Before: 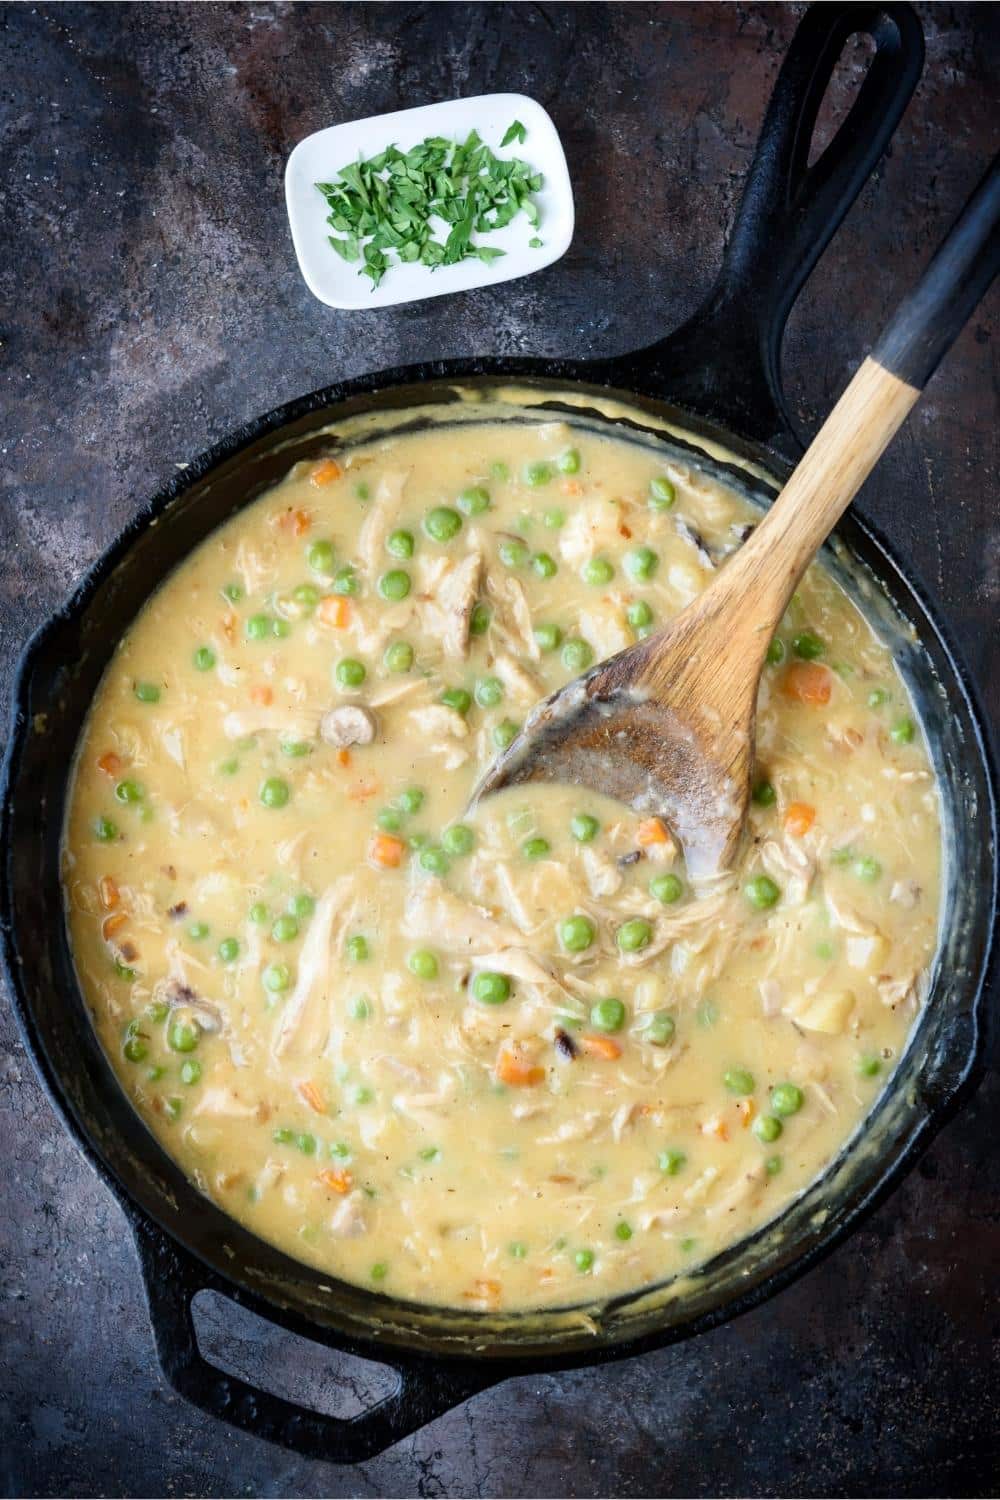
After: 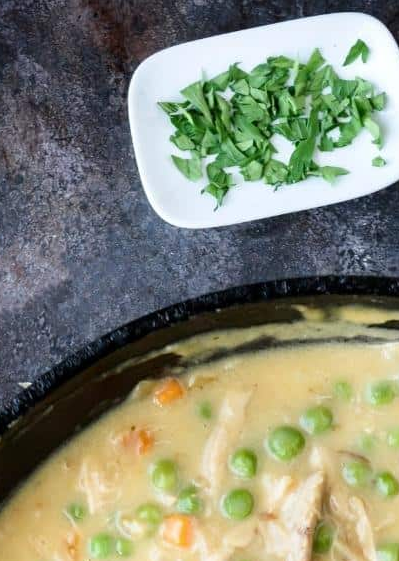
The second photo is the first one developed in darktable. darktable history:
crop: left 15.763%, top 5.445%, right 44.303%, bottom 57.124%
